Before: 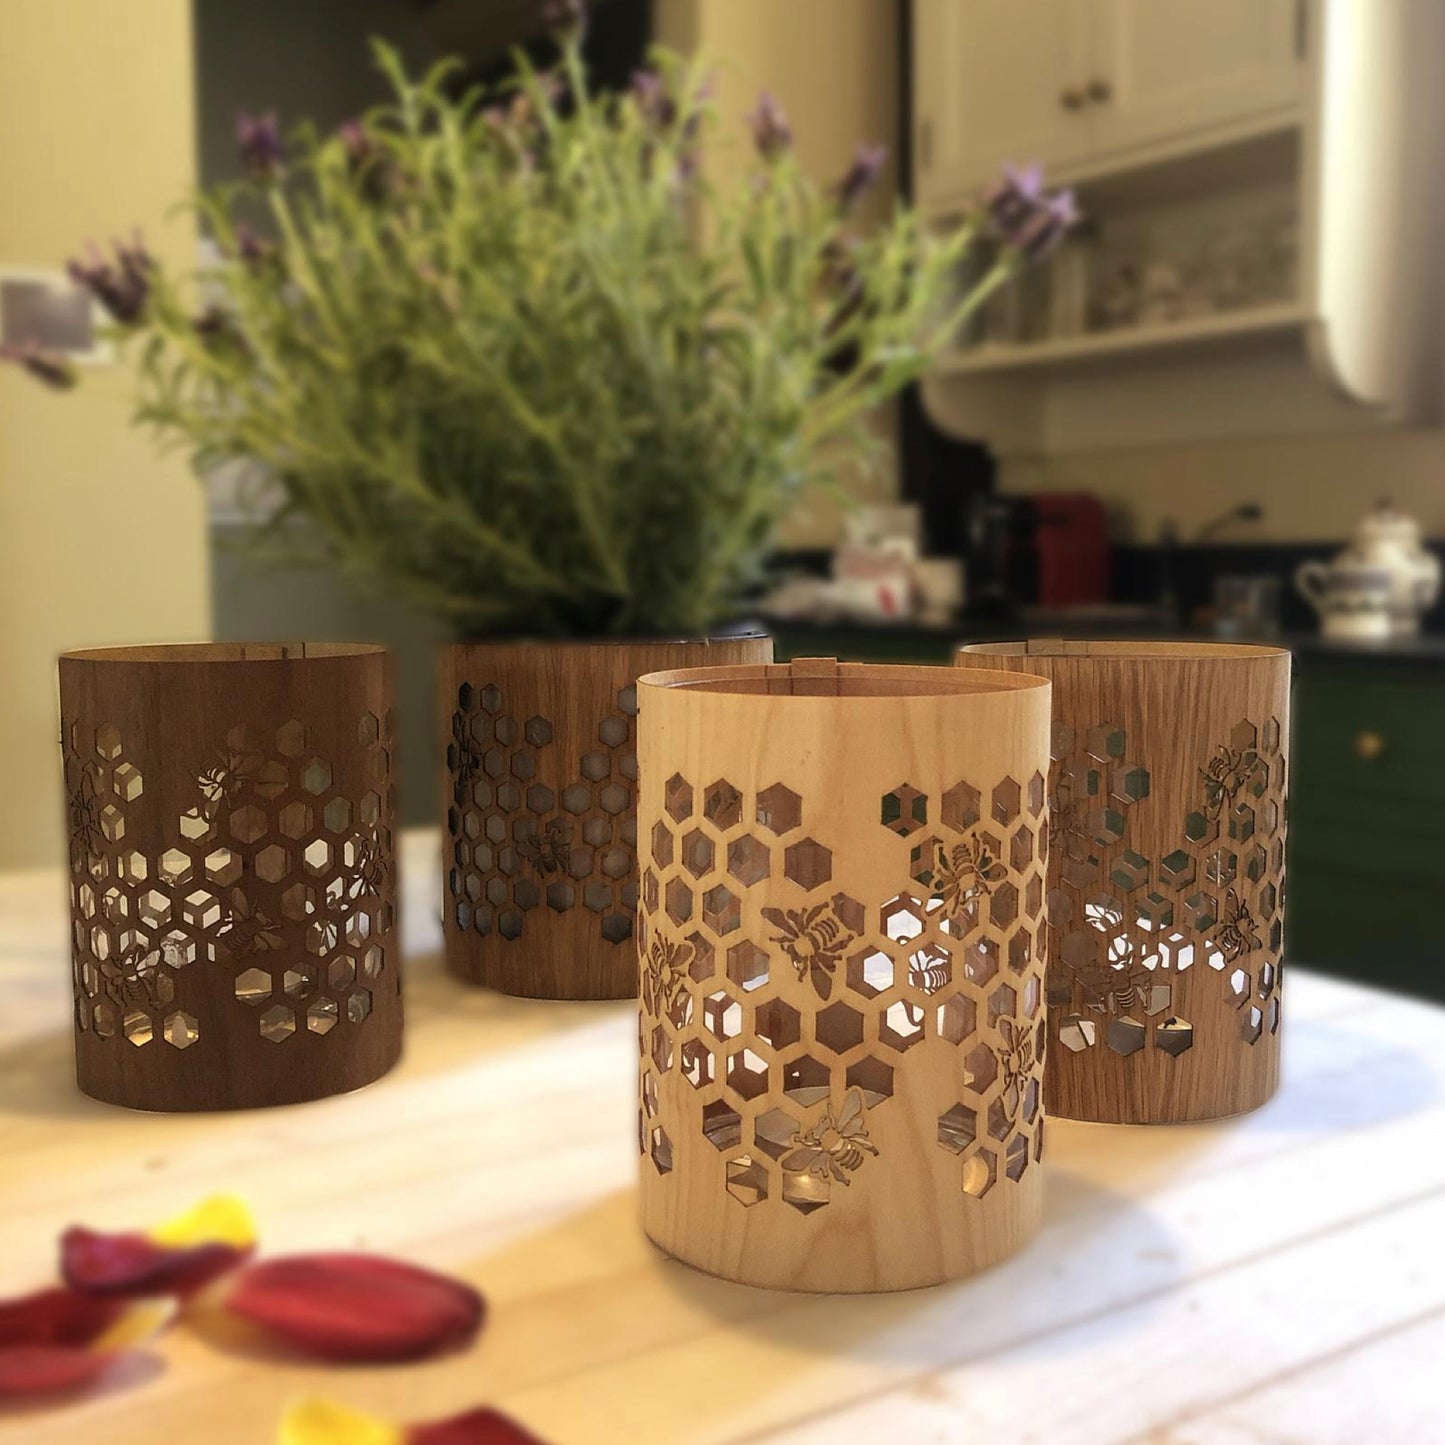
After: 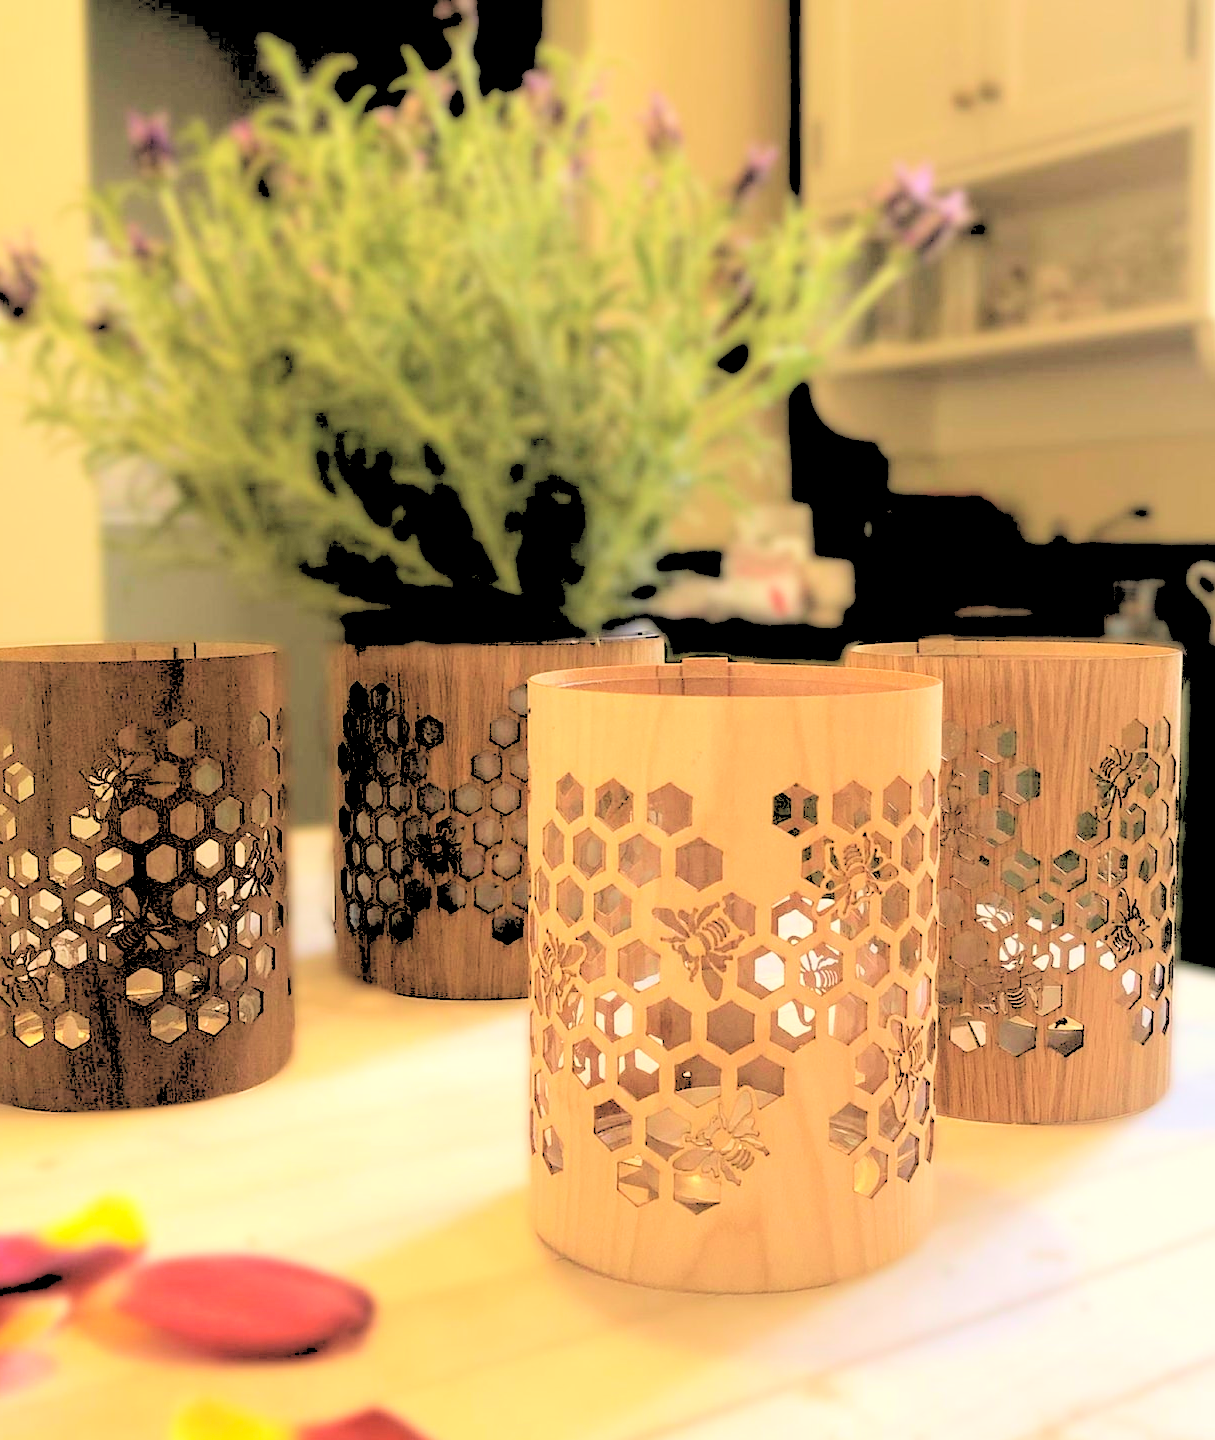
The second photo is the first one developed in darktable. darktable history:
contrast brightness saturation: contrast 0.1, brightness 0.3, saturation 0.14
crop: left 7.598%, right 7.873%
white balance: red 1.045, blue 0.932
velvia: on, module defaults
rgb levels: levels [[0.027, 0.429, 0.996], [0, 0.5, 1], [0, 0.5, 1]]
